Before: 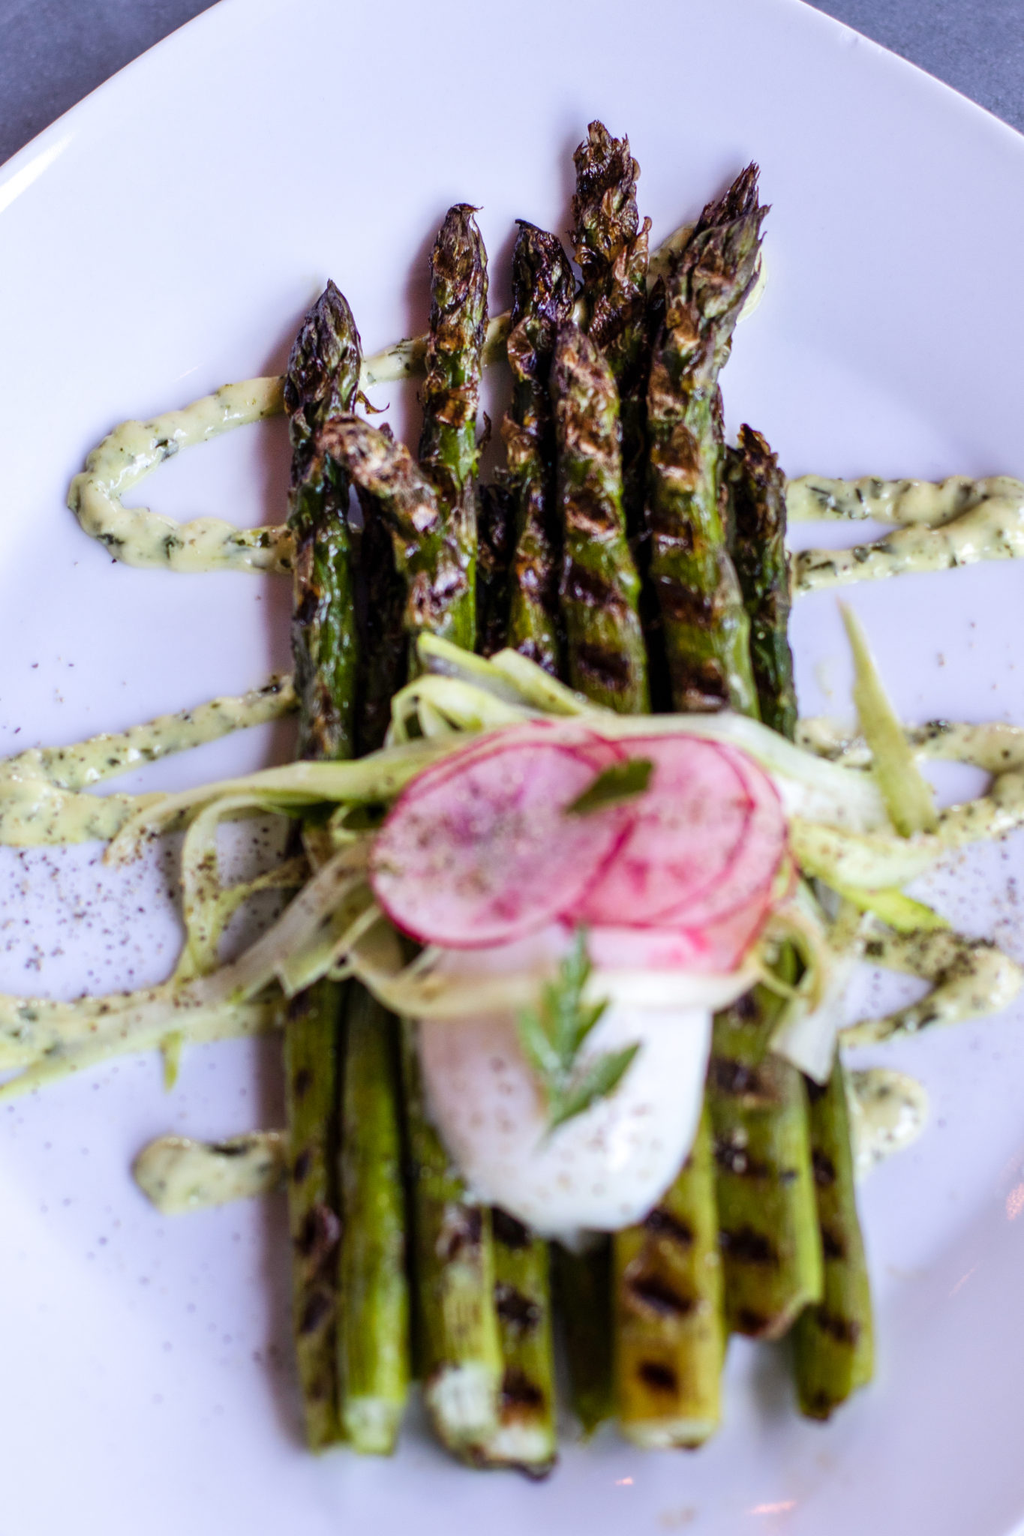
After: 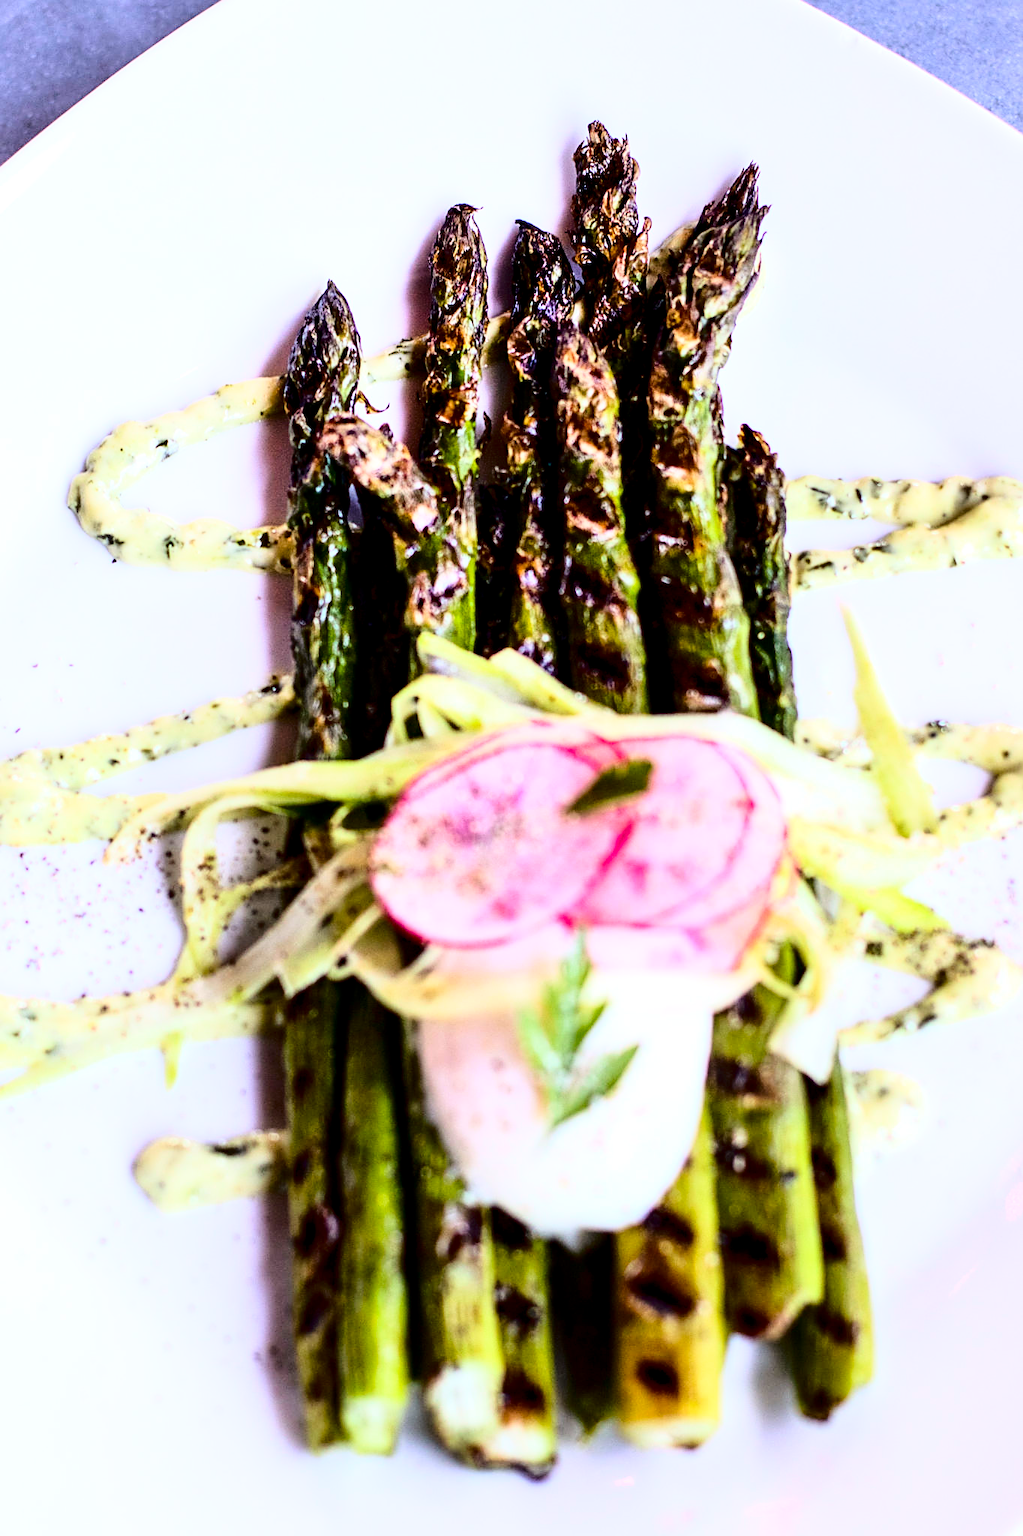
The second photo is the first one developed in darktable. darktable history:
exposure: black level correction 0.005, exposure 0.286 EV, compensate highlight preservation false
sharpen: on, module defaults
contrast brightness saturation: contrast 0.2, brightness -0.11, saturation 0.1
base curve: curves: ch0 [(0, 0) (0.028, 0.03) (0.121, 0.232) (0.46, 0.748) (0.859, 0.968) (1, 1)]
